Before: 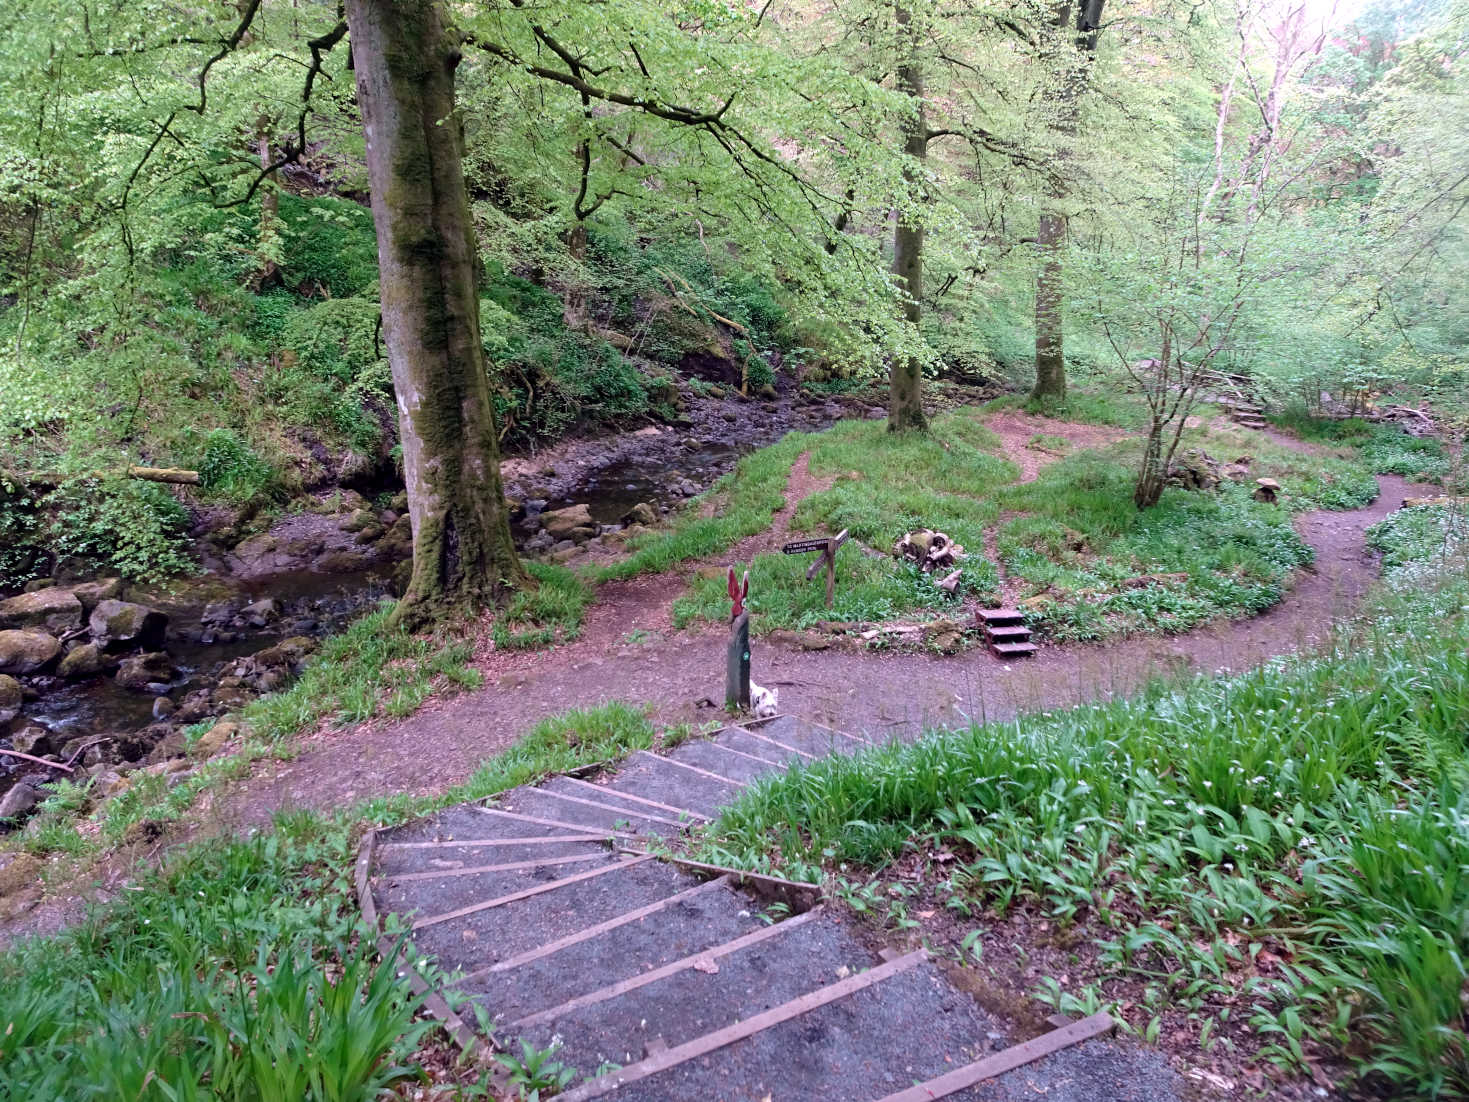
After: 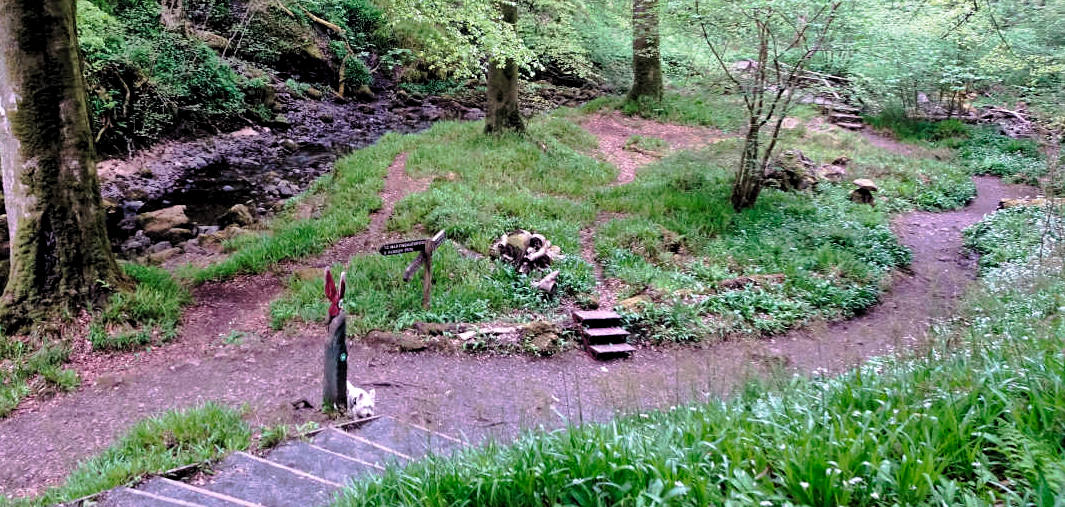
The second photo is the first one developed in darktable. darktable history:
crop and rotate: left 27.446%, top 27.145%, bottom 26.772%
tone curve: curves: ch0 [(0, 0) (0.139, 0.081) (0.304, 0.259) (0.502, 0.505) (0.683, 0.676) (0.761, 0.773) (0.858, 0.858) (0.987, 0.945)]; ch1 [(0, 0) (0.172, 0.123) (0.304, 0.288) (0.414, 0.44) (0.472, 0.473) (0.502, 0.508) (0.54, 0.543) (0.583, 0.601) (0.638, 0.654) (0.741, 0.783) (1, 1)]; ch2 [(0, 0) (0.411, 0.424) (0.485, 0.476) (0.502, 0.502) (0.557, 0.54) (0.631, 0.576) (1, 1)], preserve colors none
levels: black 0.066%, gray 59.33%, levels [0.062, 0.494, 0.925]
shadows and highlights: shadows 58.65, highlights color adjustment 77.84%, soften with gaussian
